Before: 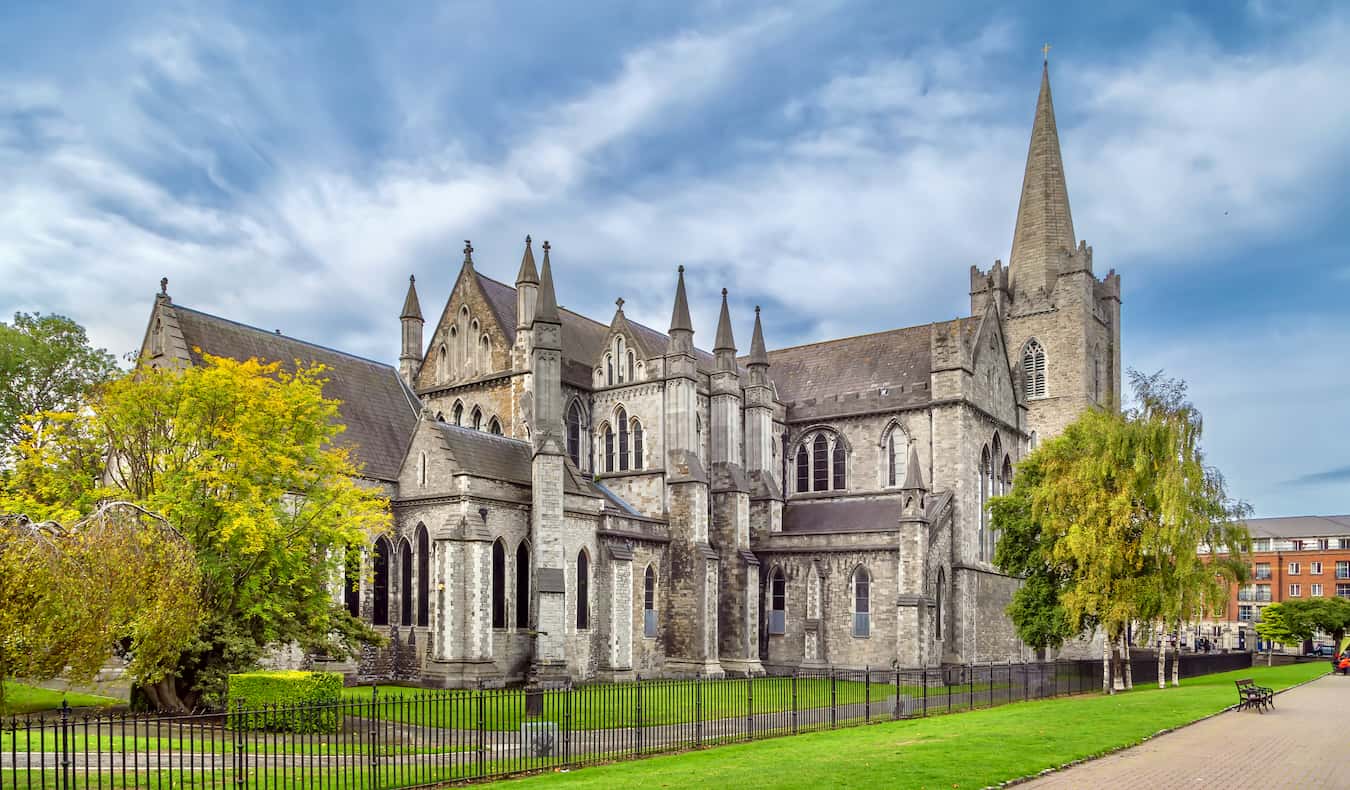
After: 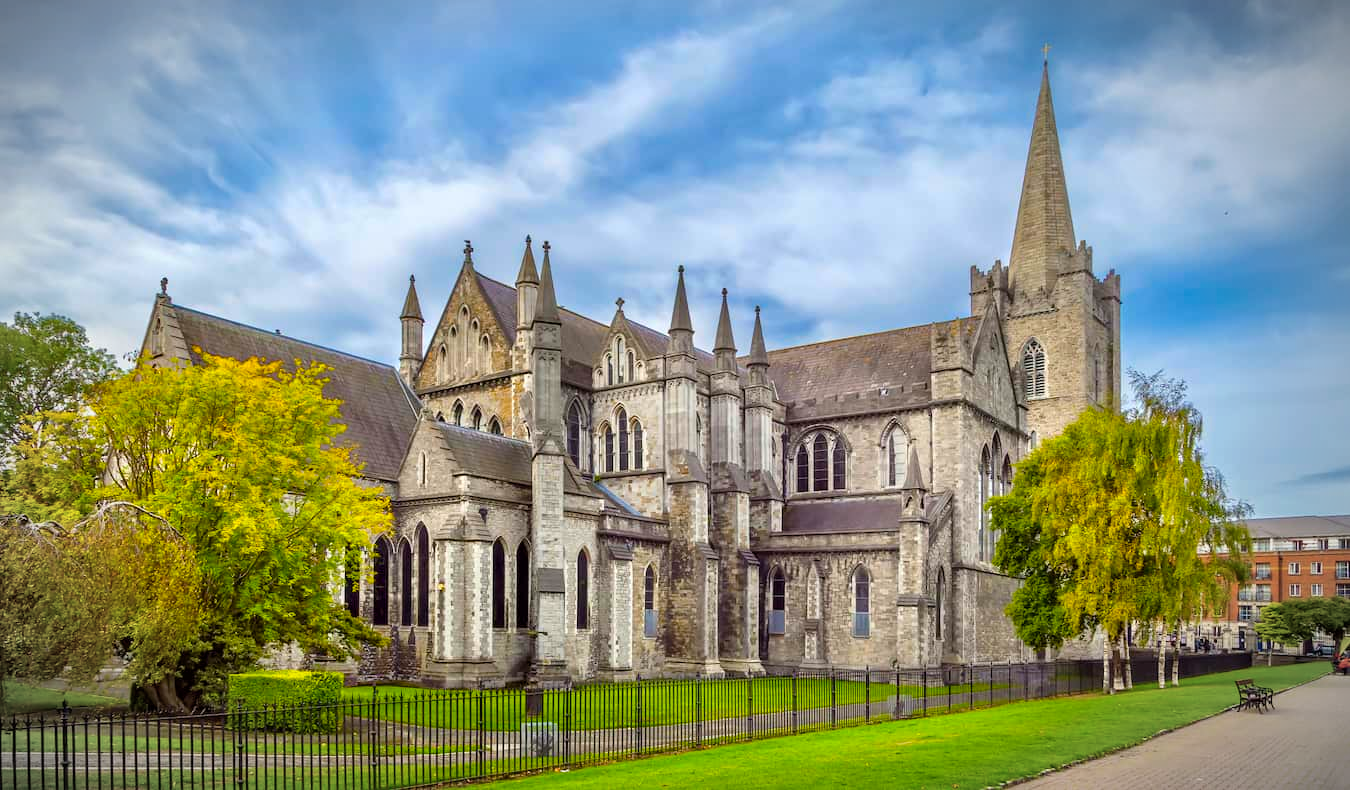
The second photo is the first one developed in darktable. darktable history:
vignetting: fall-off start 79.43%, saturation -0.649, width/height ratio 1.327, unbound false
color balance rgb: linear chroma grading › global chroma 15%, perceptual saturation grading › global saturation 30%
